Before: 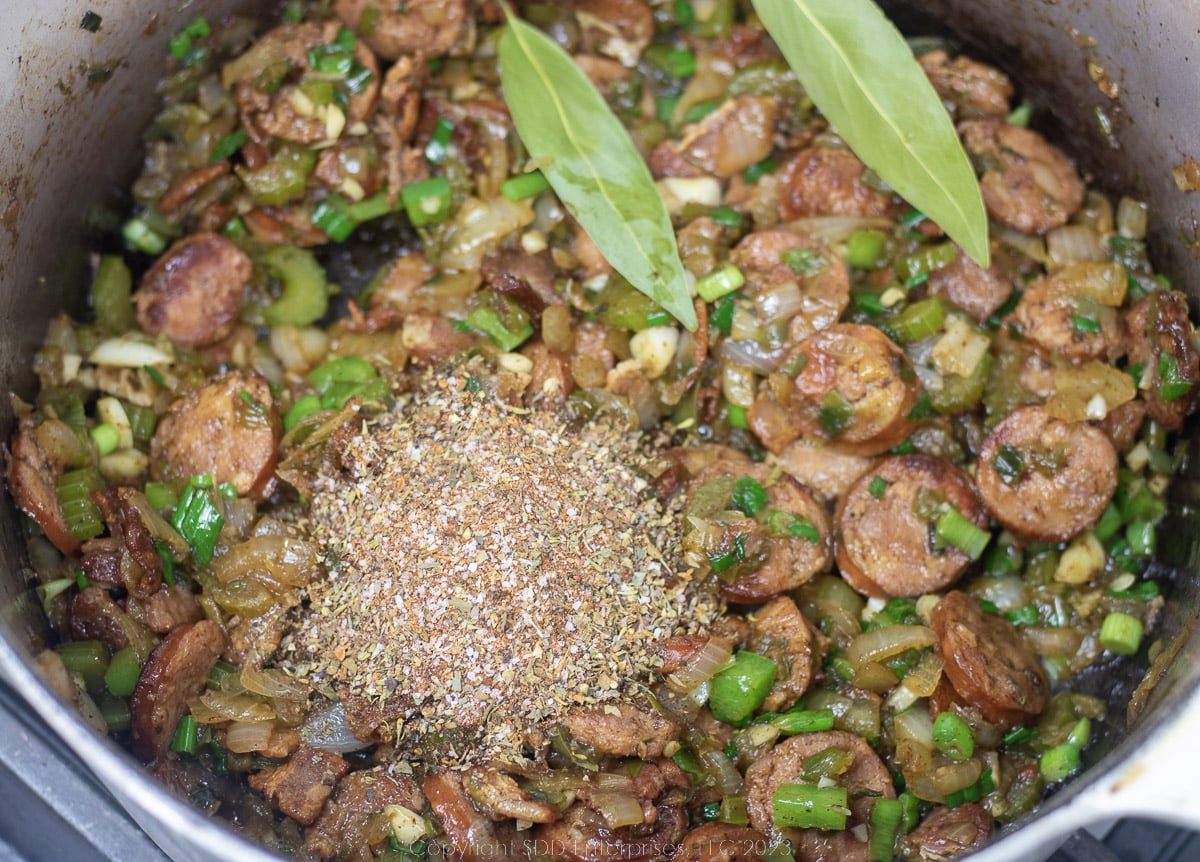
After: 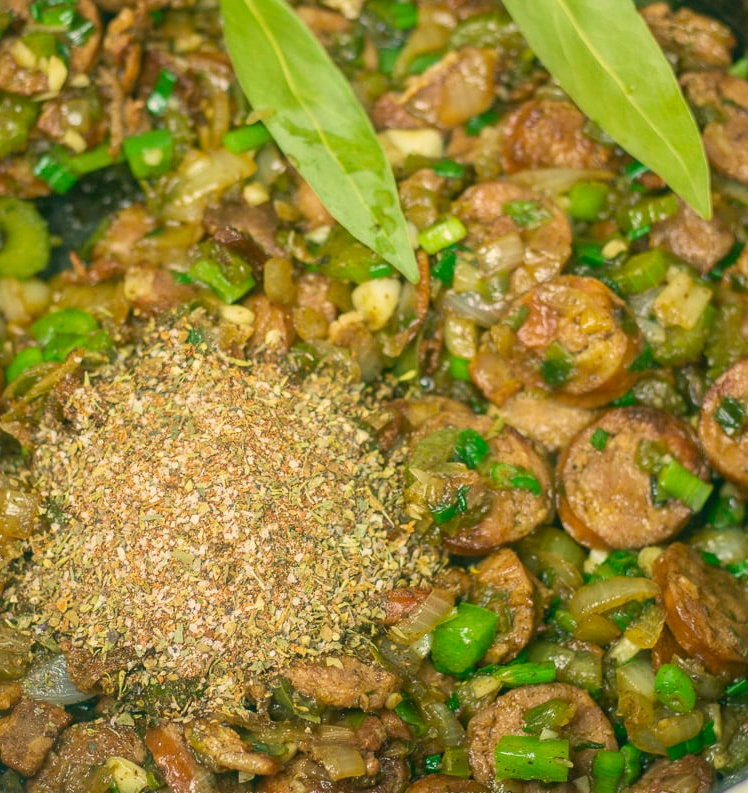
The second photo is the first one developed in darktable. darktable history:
velvia: on, module defaults
local contrast: highlights 48%, shadows 5%, detail 100%
crop and rotate: left 23.239%, top 5.623%, right 14.356%, bottom 2.291%
color correction: highlights a* 4.75, highlights b* 24.85, shadows a* -15.57, shadows b* 3.88
